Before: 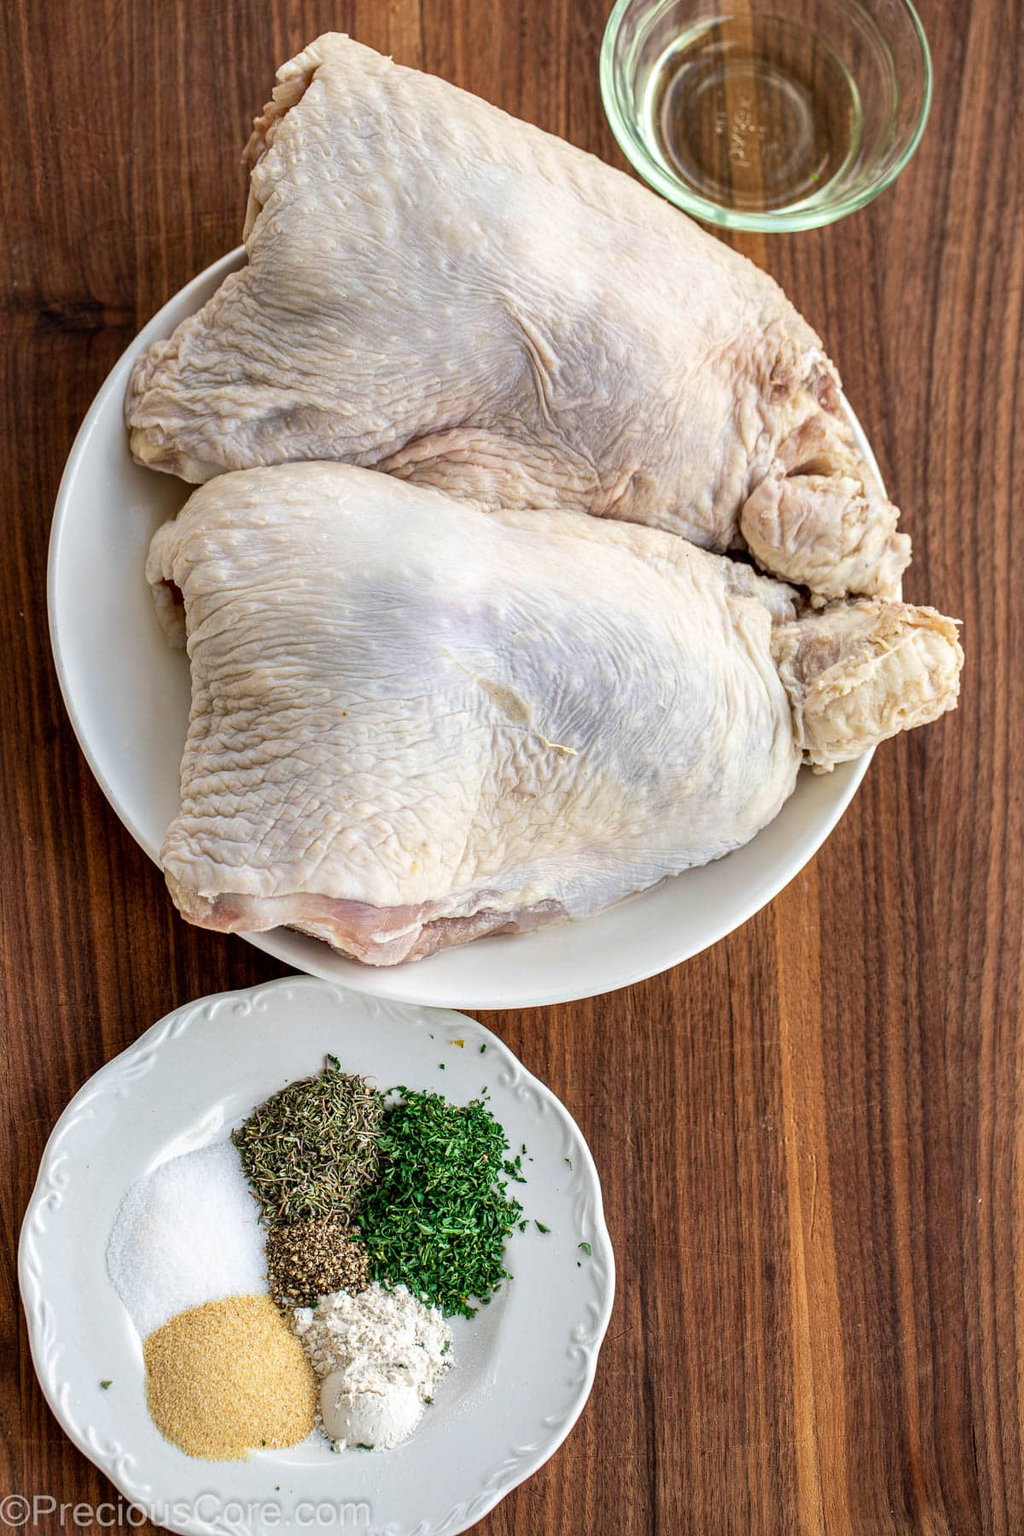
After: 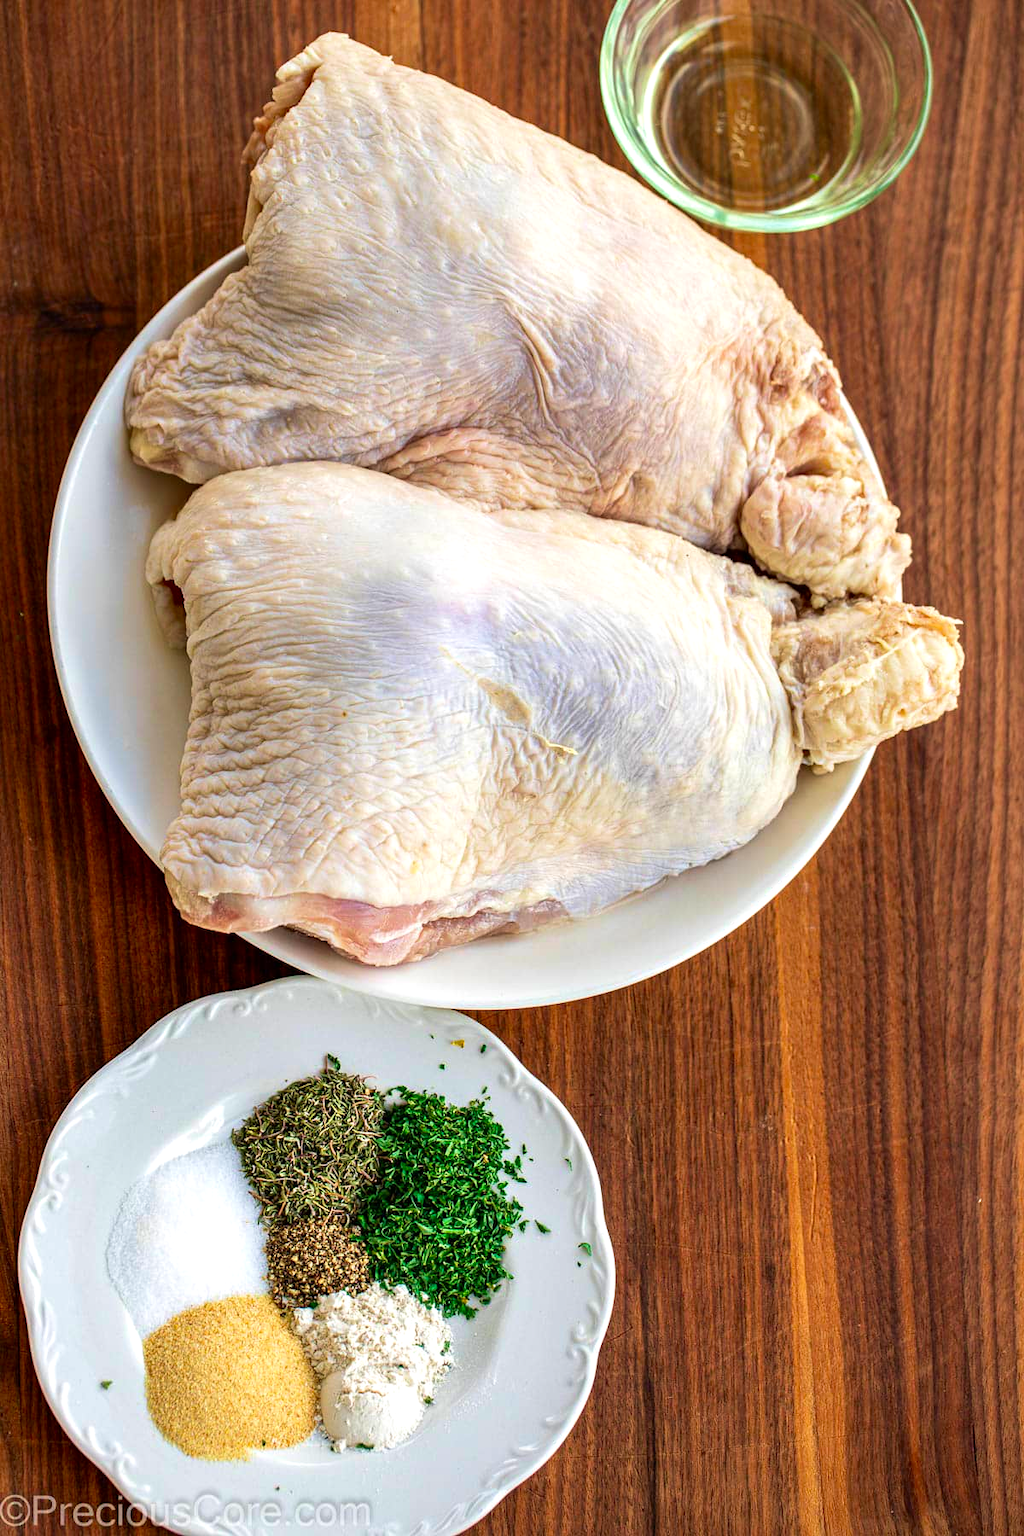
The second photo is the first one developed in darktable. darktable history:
exposure: exposure 0.189 EV, compensate highlight preservation false
velvia: on, module defaults
contrast brightness saturation: brightness -0.023, saturation 0.36
